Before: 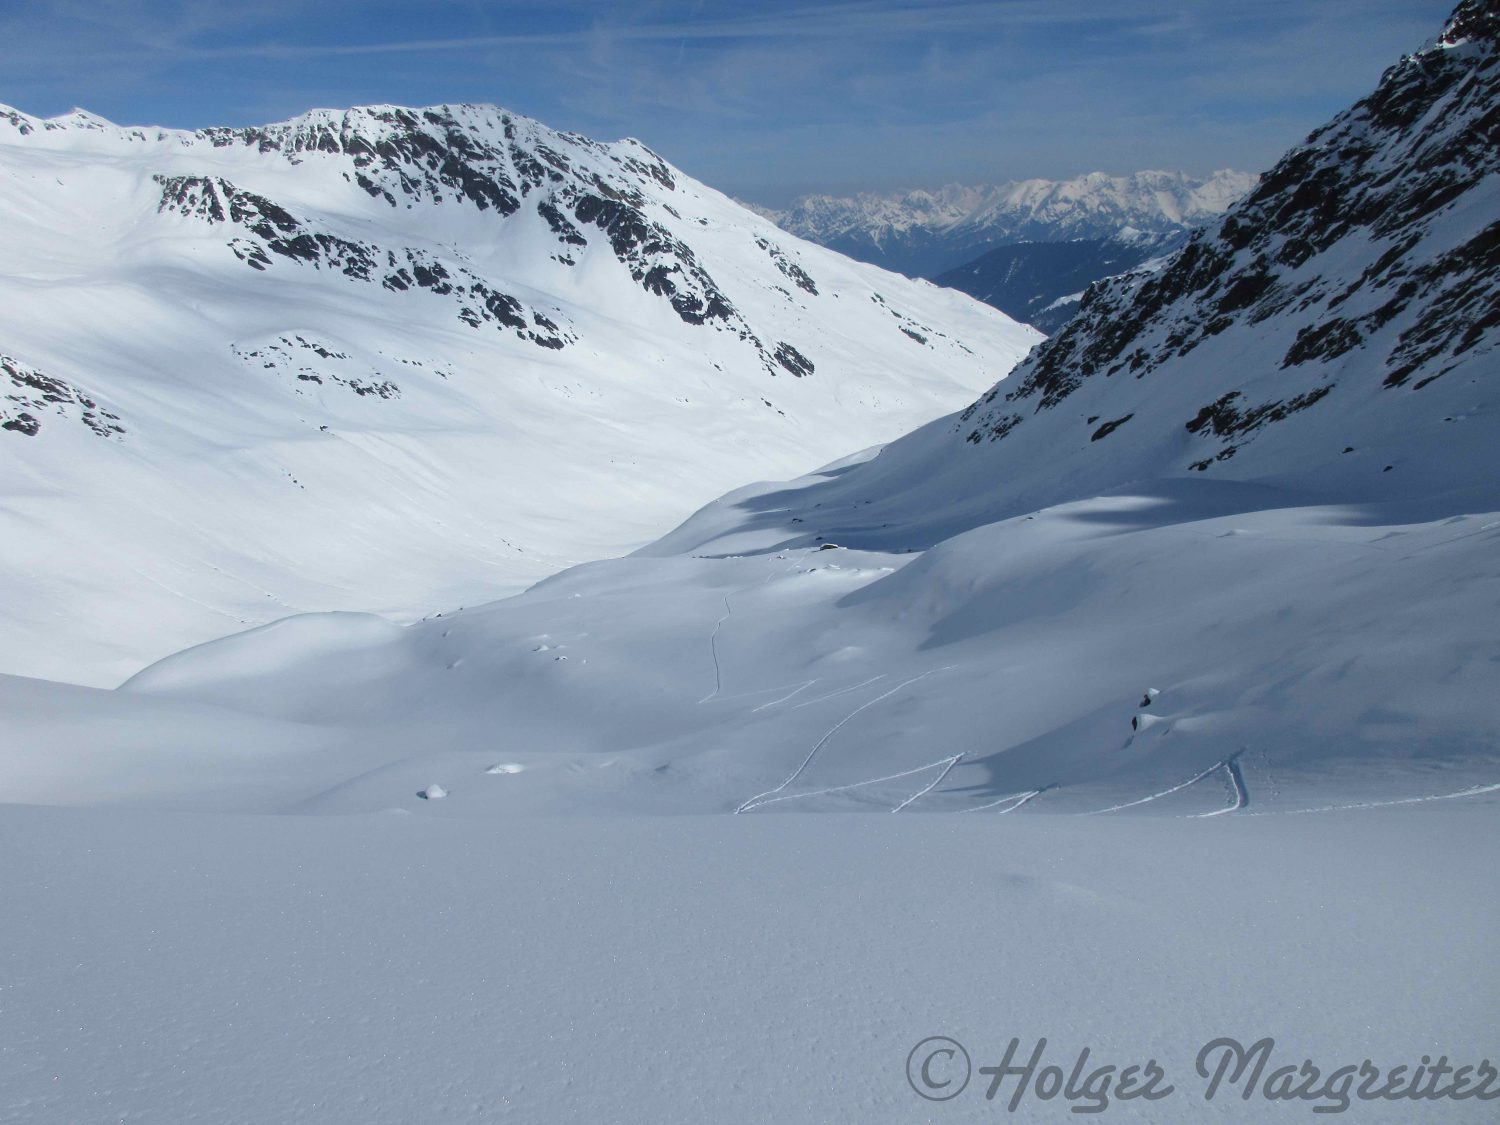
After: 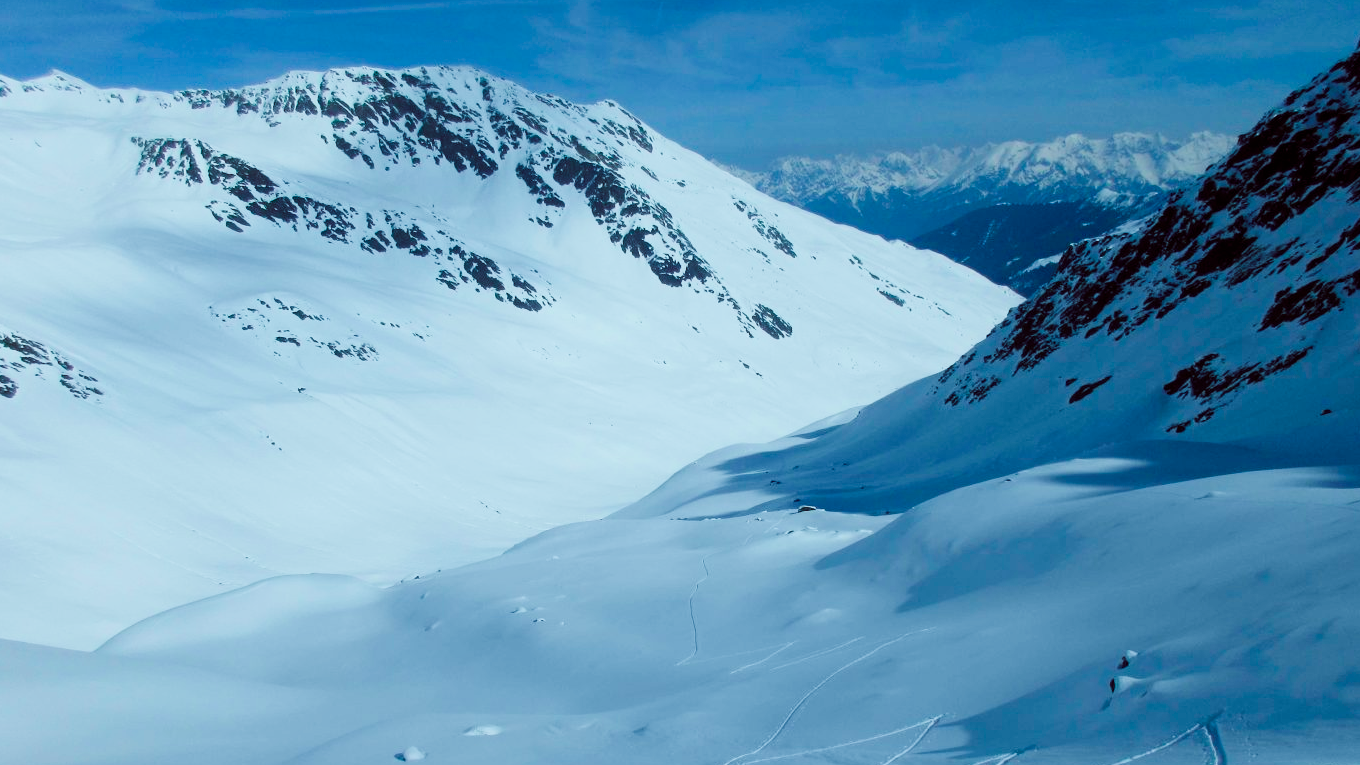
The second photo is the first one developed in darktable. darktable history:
contrast equalizer: octaves 7, y [[0.6 ×6], [0.55 ×6], [0 ×6], [0 ×6], [0 ×6]], mix -0.3
crop: left 1.509%, top 3.452%, right 7.696%, bottom 28.452%
filmic rgb: black relative exposure -7.65 EV, white relative exposure 4.56 EV, hardness 3.61
color balance rgb: shadows lift › luminance -7.7%, shadows lift › chroma 2.13%, shadows lift › hue 200.79°, power › luminance -7.77%, power › chroma 2.27%, power › hue 220.69°, highlights gain › luminance 15.15%, highlights gain › chroma 4%, highlights gain › hue 209.35°, global offset › luminance -0.21%, global offset › chroma 0.27%, perceptual saturation grading › global saturation 24.42%, perceptual saturation grading › highlights -24.42%, perceptual saturation grading › mid-tones 24.42%, perceptual saturation grading › shadows 40%, perceptual brilliance grading › global brilliance -5%, perceptual brilliance grading › highlights 24.42%, perceptual brilliance grading › mid-tones 7%, perceptual brilliance grading › shadows -5%
white balance: emerald 1
